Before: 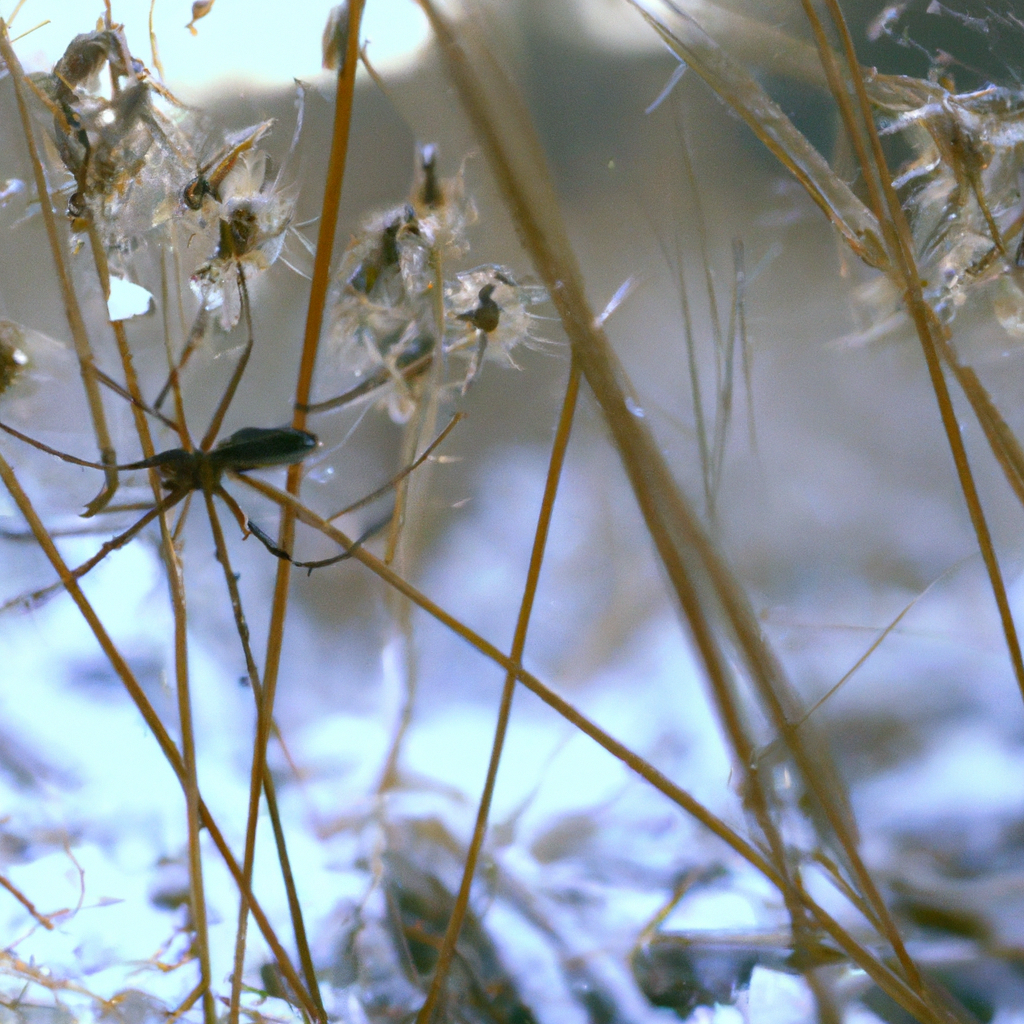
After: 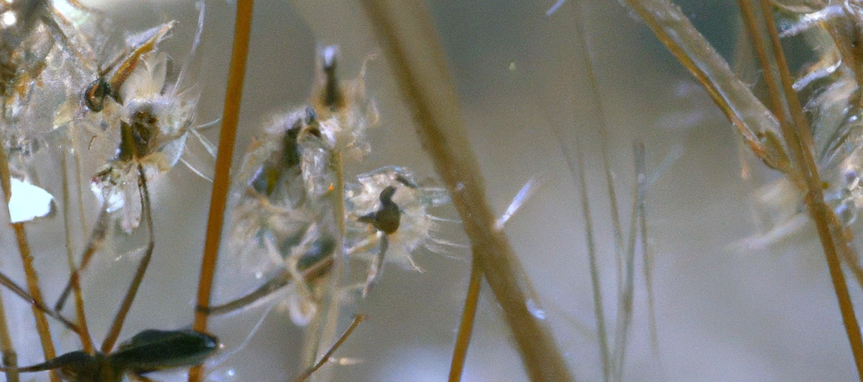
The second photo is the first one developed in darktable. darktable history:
crop and rotate: left 9.684%, top 9.642%, right 5.947%, bottom 53.041%
shadows and highlights: radius 173.62, shadows 26.87, white point adjustment 3.06, highlights -68.88, soften with gaussian
